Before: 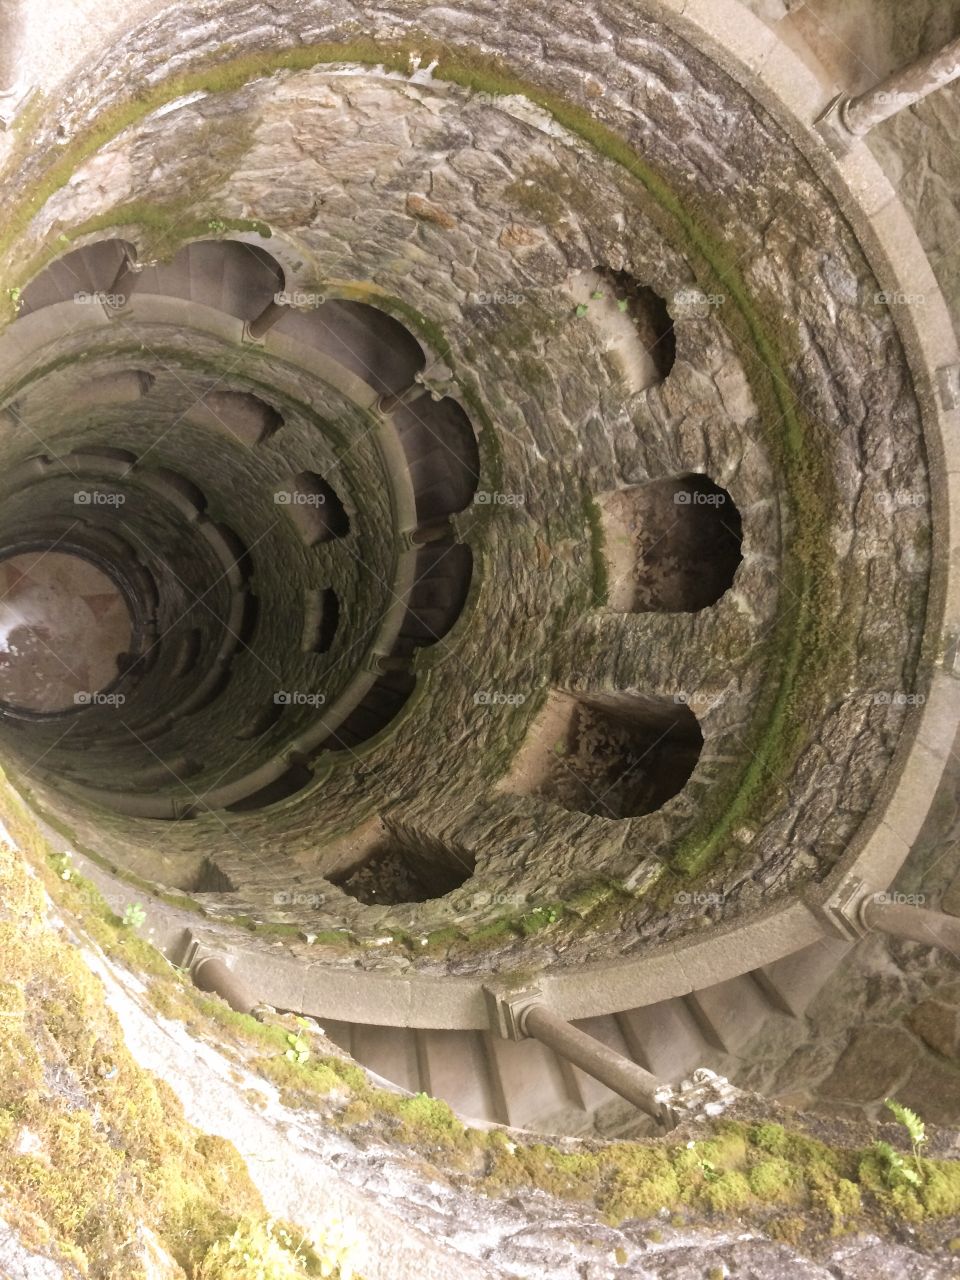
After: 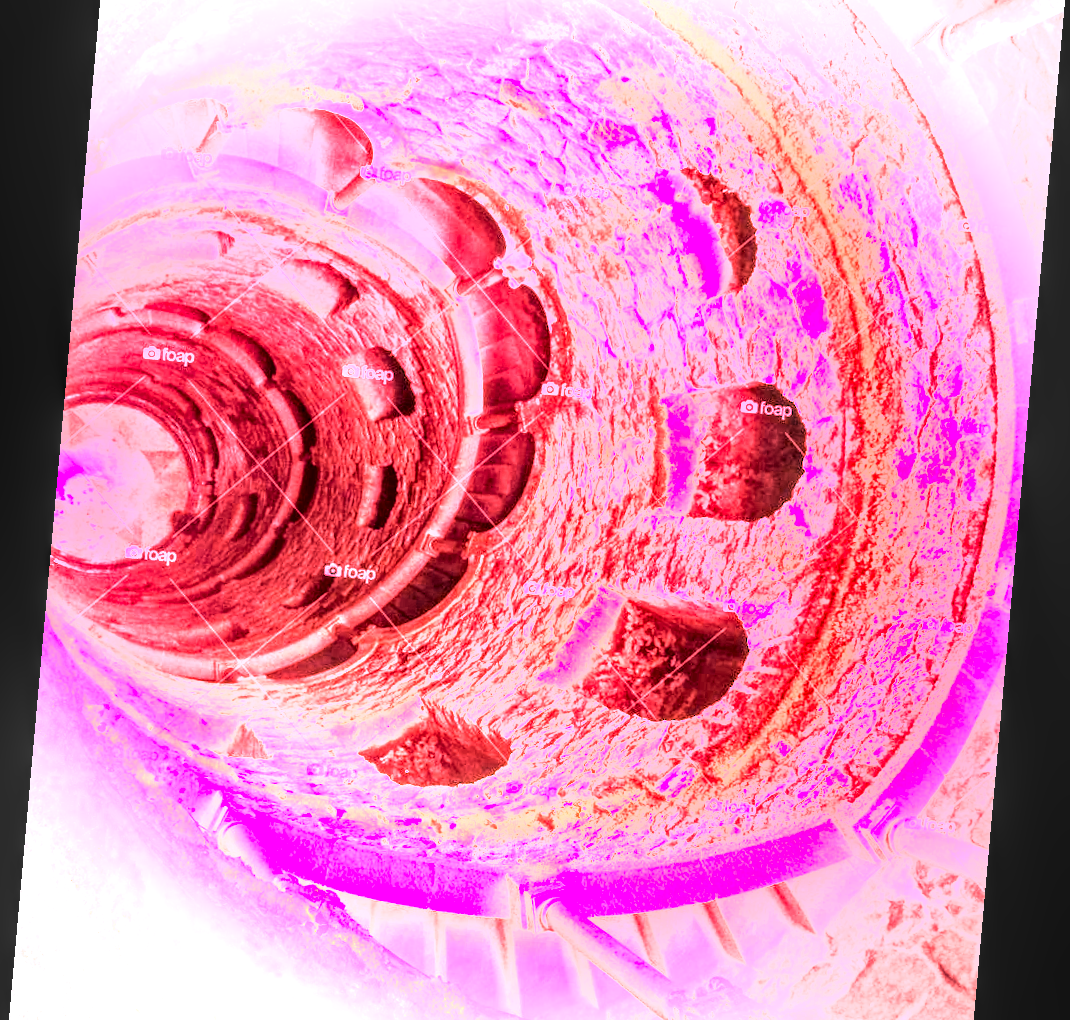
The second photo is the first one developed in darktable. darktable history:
local contrast: detail 203%
white balance: red 4.26, blue 1.802
rotate and perspective: rotation 5.12°, automatic cropping off
crop: top 11.038%, bottom 13.962%
exposure: black level correction 0, exposure 0.7 EV, compensate exposure bias true, compensate highlight preservation false
color balance rgb: on, module defaults
vignetting: fall-off start 79.88%
